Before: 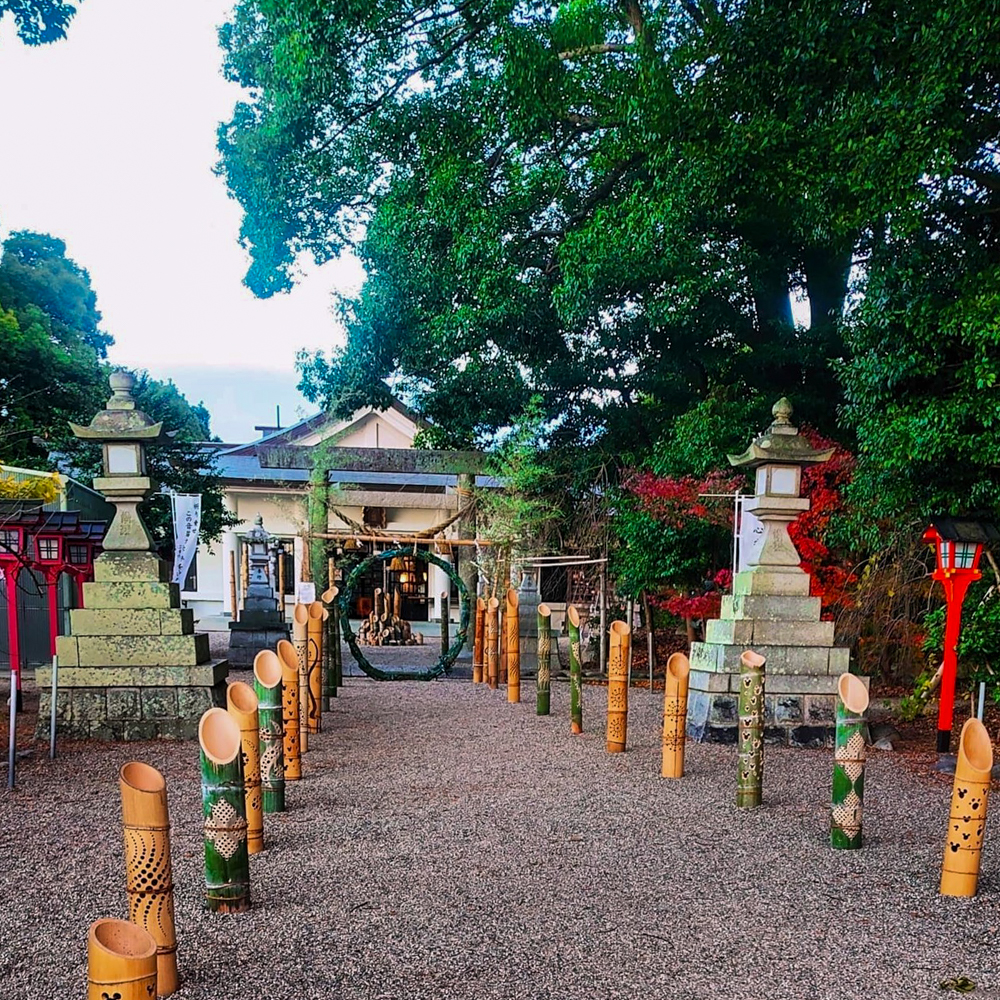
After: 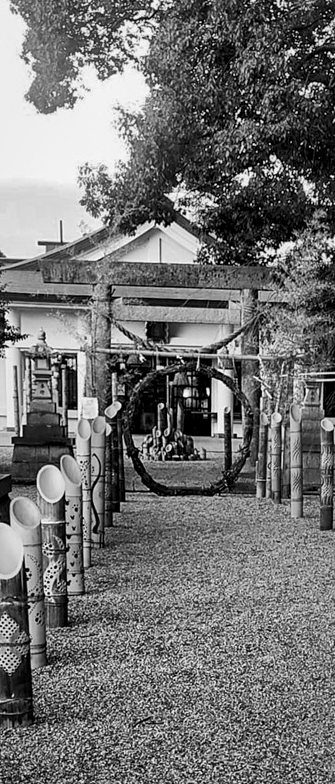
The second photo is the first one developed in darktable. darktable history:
crop and rotate: left 21.77%, top 18.528%, right 44.676%, bottom 2.997%
local contrast: mode bilateral grid, contrast 20, coarseness 50, detail 179%, midtone range 0.2
monochrome: a 32, b 64, size 2.3
